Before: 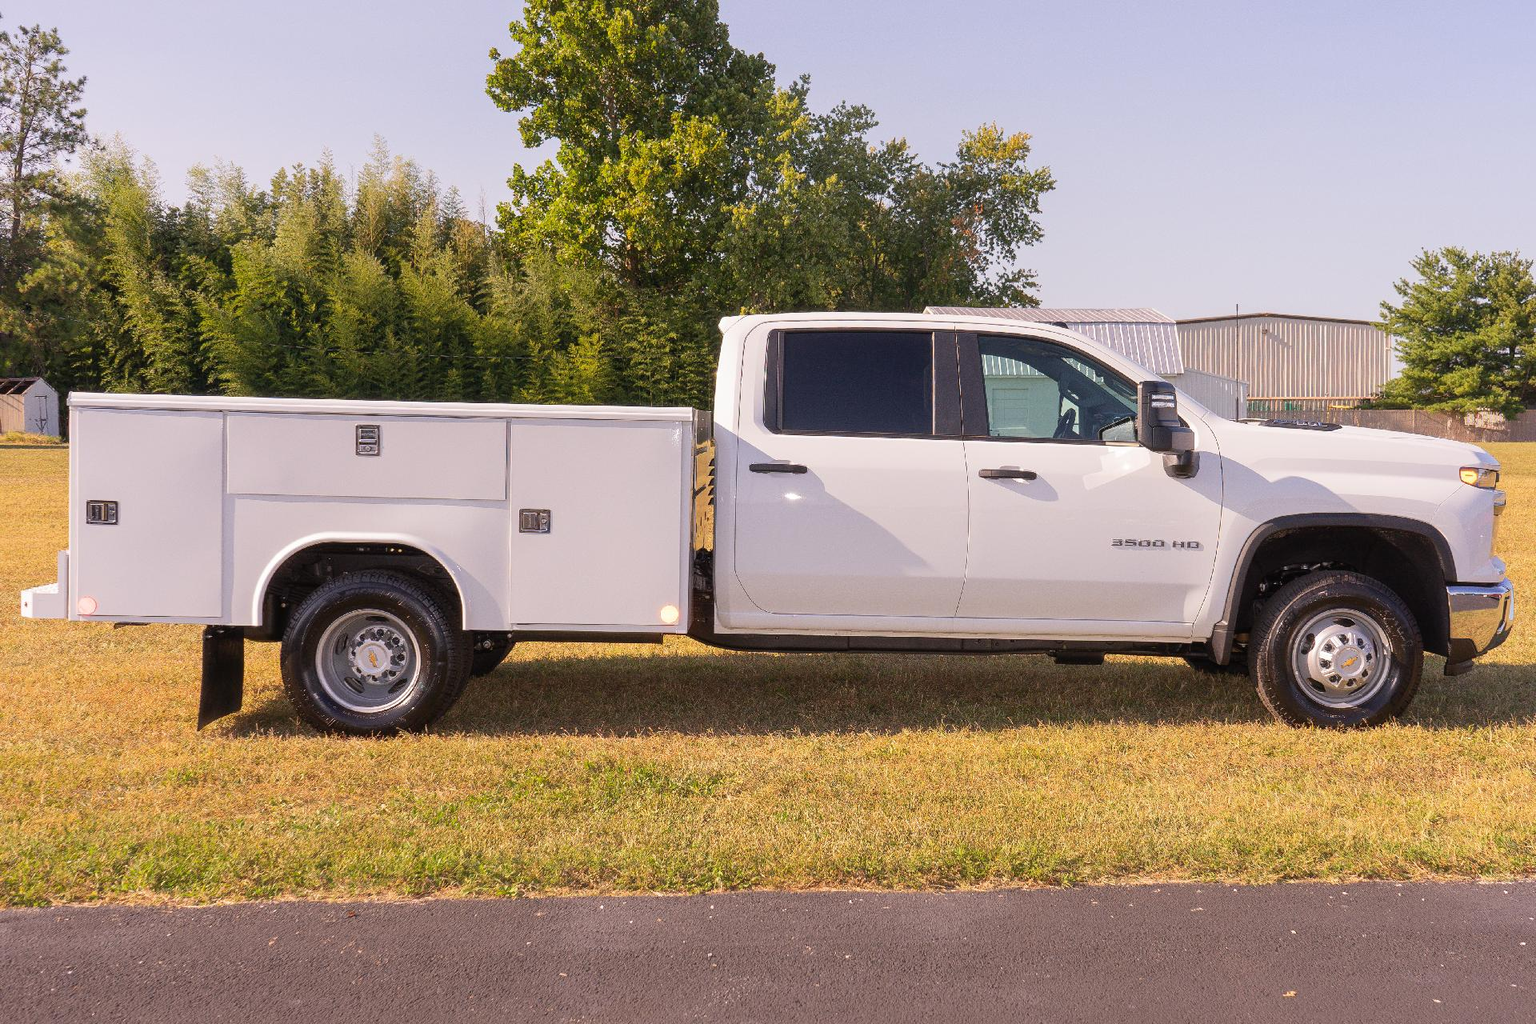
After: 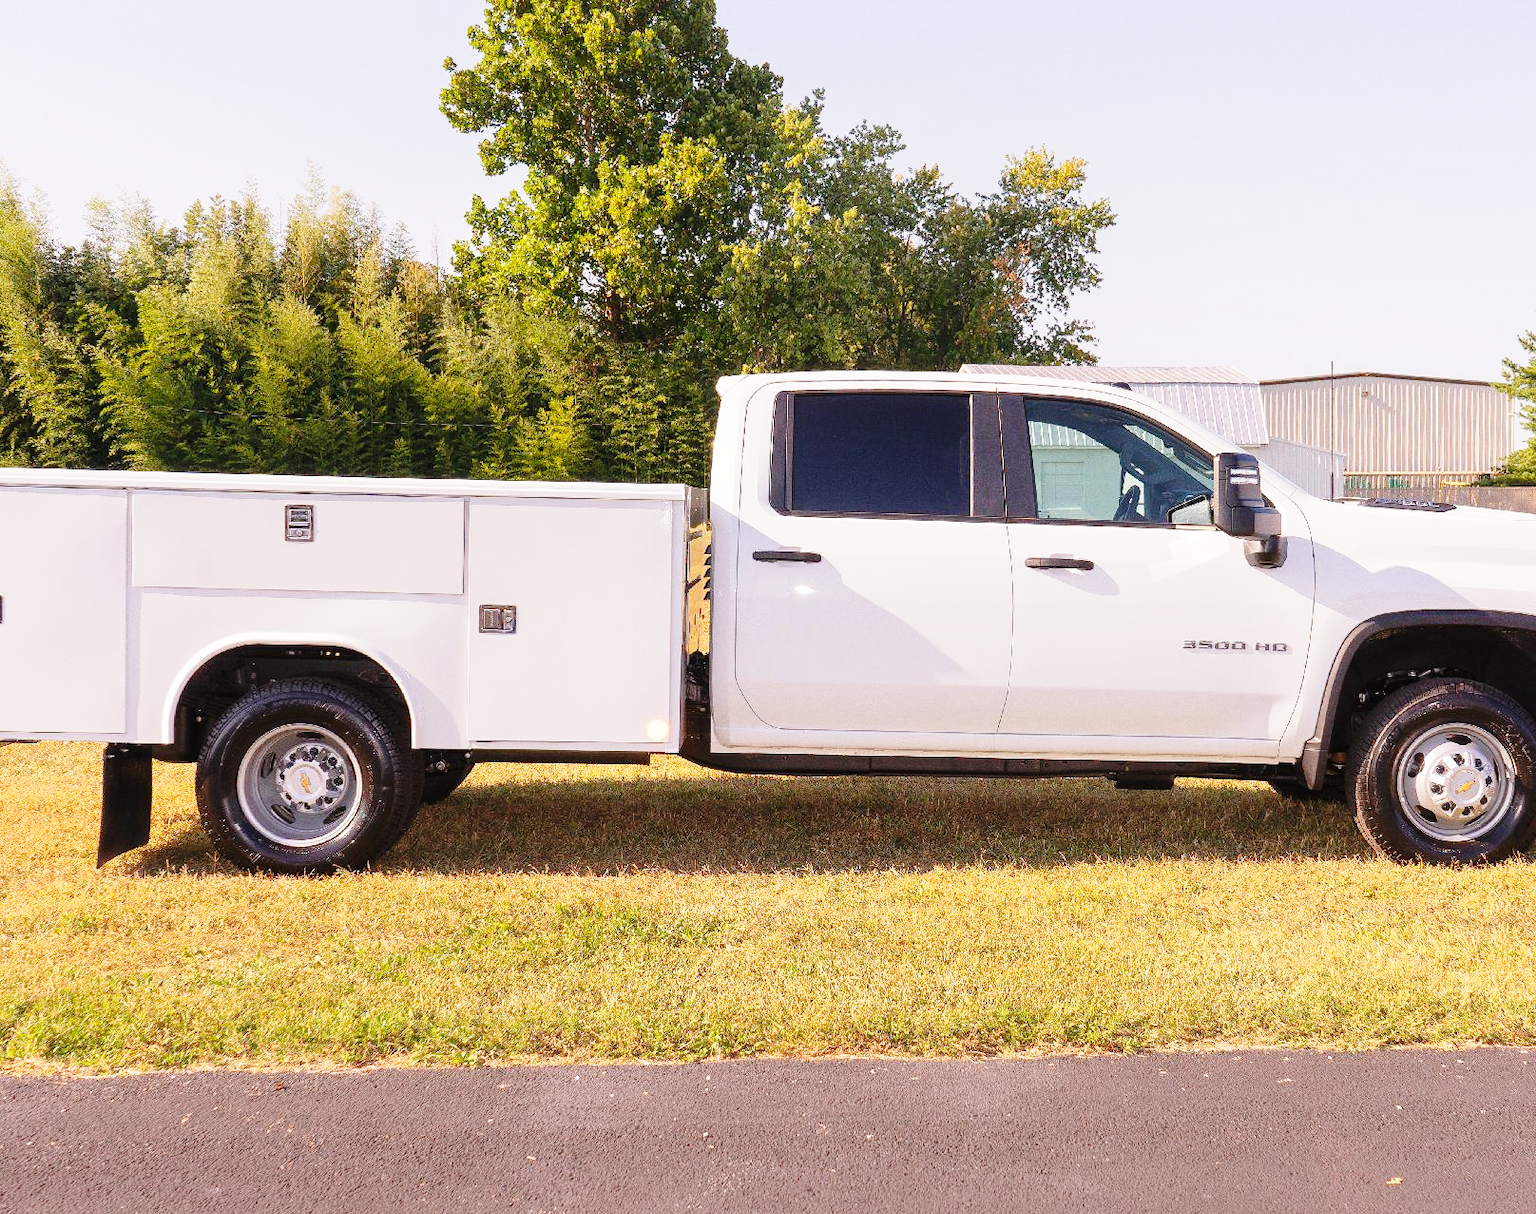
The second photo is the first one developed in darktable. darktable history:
base curve: curves: ch0 [(0, 0) (0.028, 0.03) (0.121, 0.232) (0.46, 0.748) (0.859, 0.968) (1, 1)], preserve colors none
crop: left 7.598%, right 7.873%
